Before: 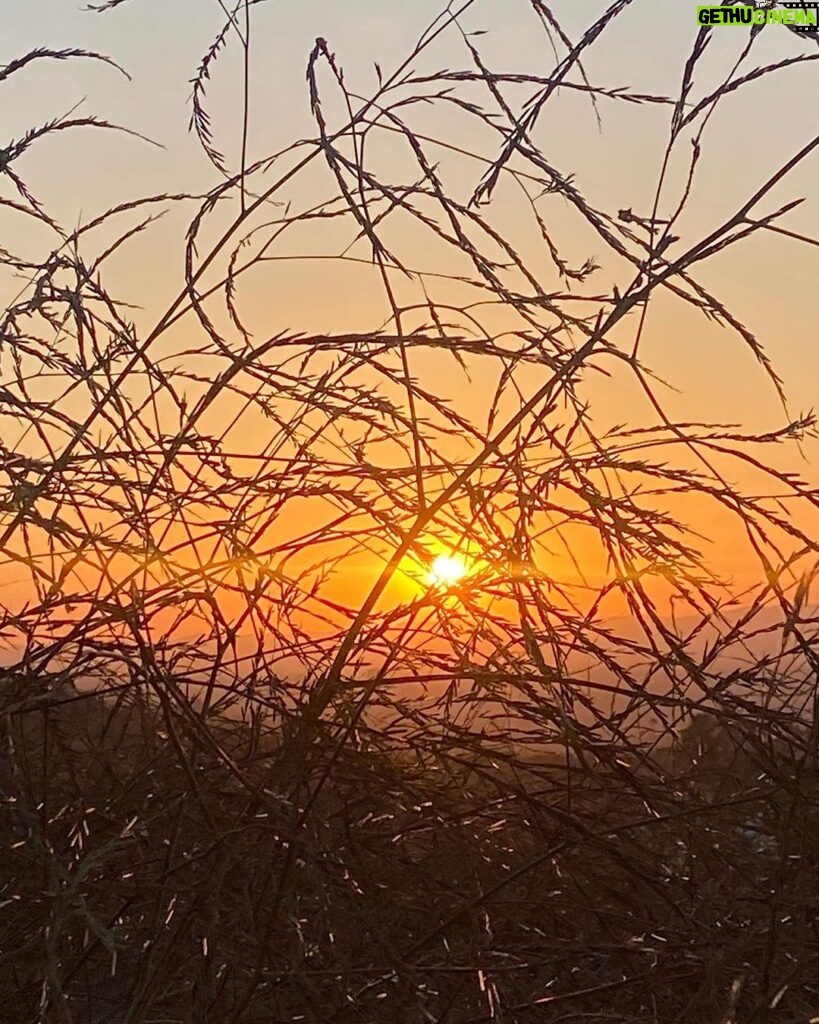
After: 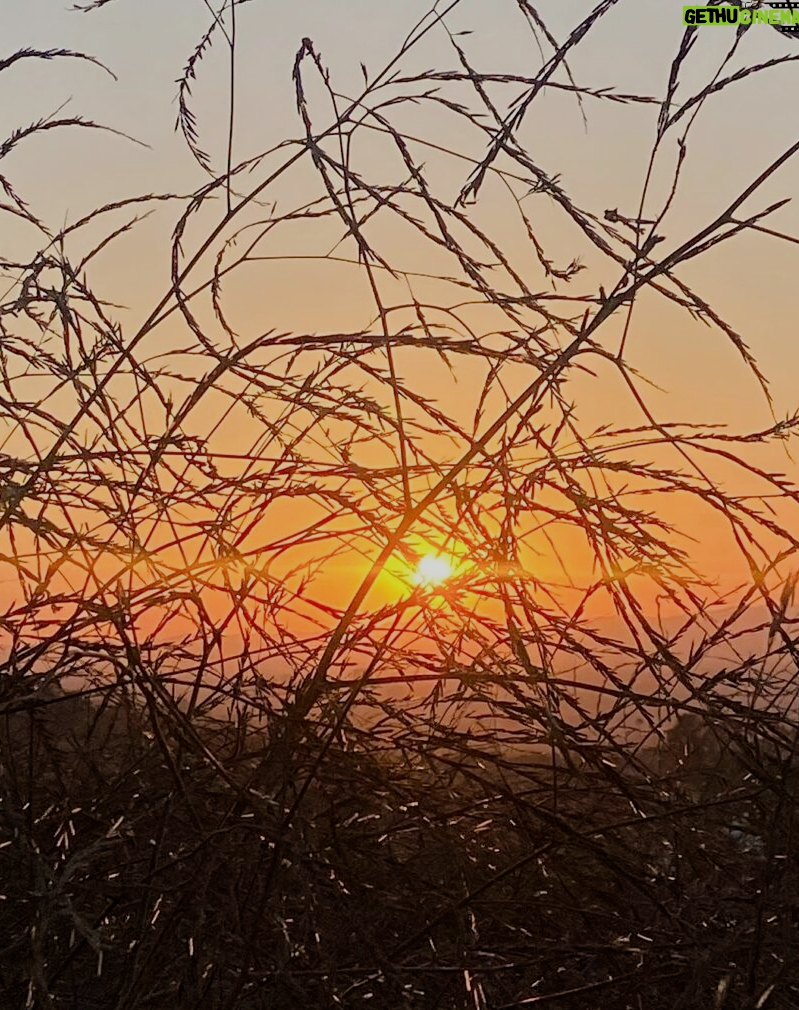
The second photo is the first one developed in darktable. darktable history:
crop and rotate: left 1.774%, right 0.633%, bottom 1.28%
exposure: compensate highlight preservation false
filmic rgb: black relative exposure -7.65 EV, white relative exposure 4.56 EV, hardness 3.61
